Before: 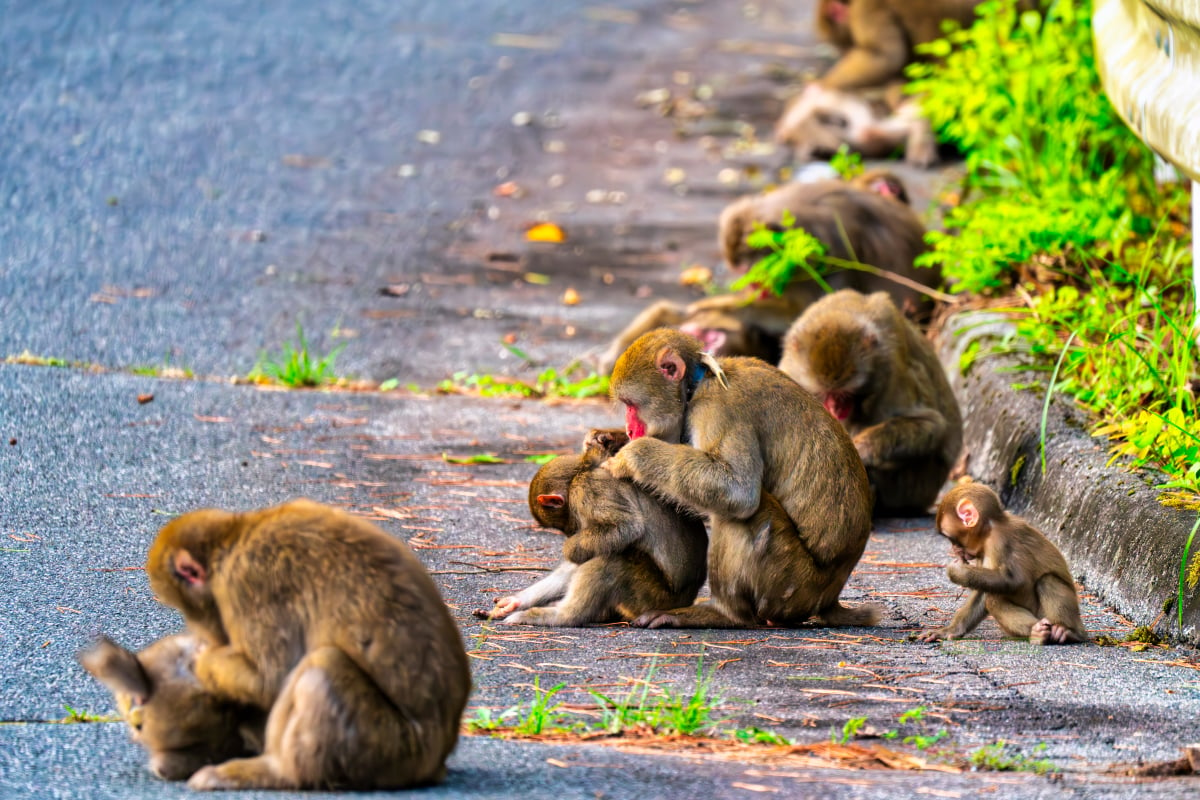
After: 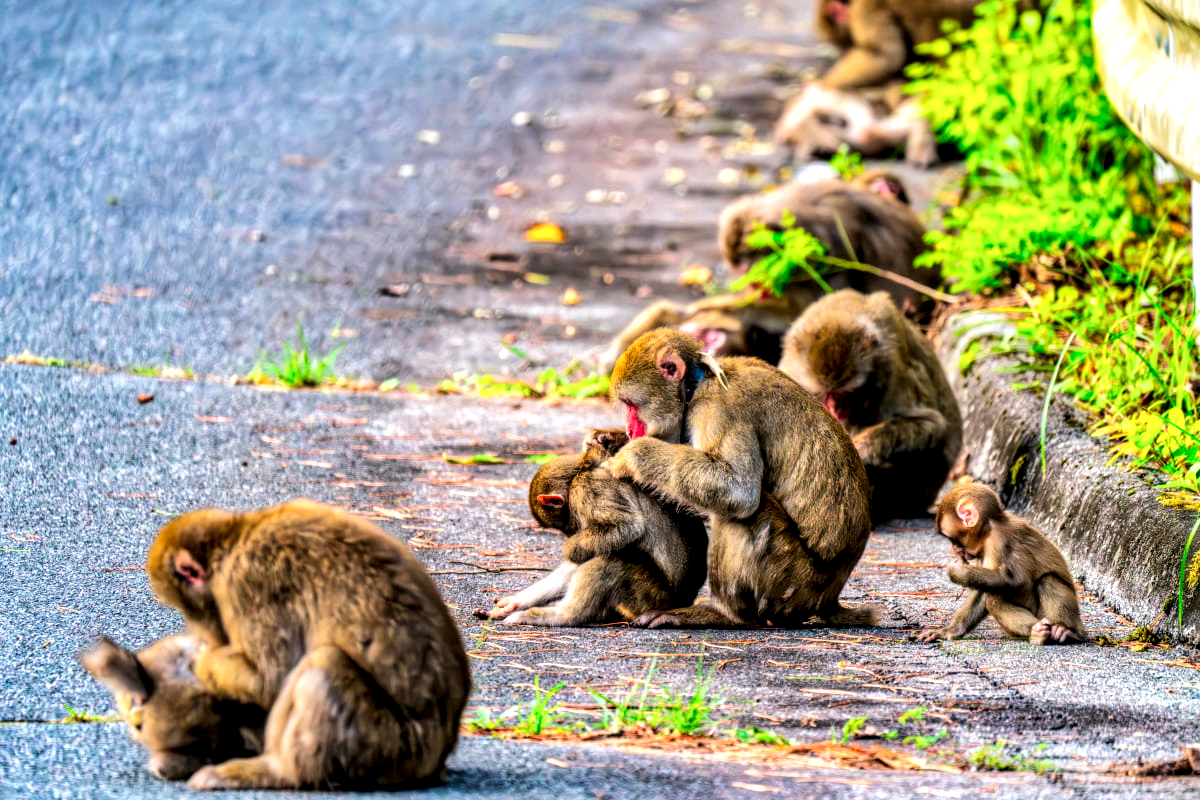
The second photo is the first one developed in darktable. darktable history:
local contrast: detail 154%
tone curve: curves: ch0 [(0, 0) (0.004, 0.001) (0.133, 0.112) (0.325, 0.362) (0.832, 0.893) (1, 1)], color space Lab, linked channels, preserve colors none
